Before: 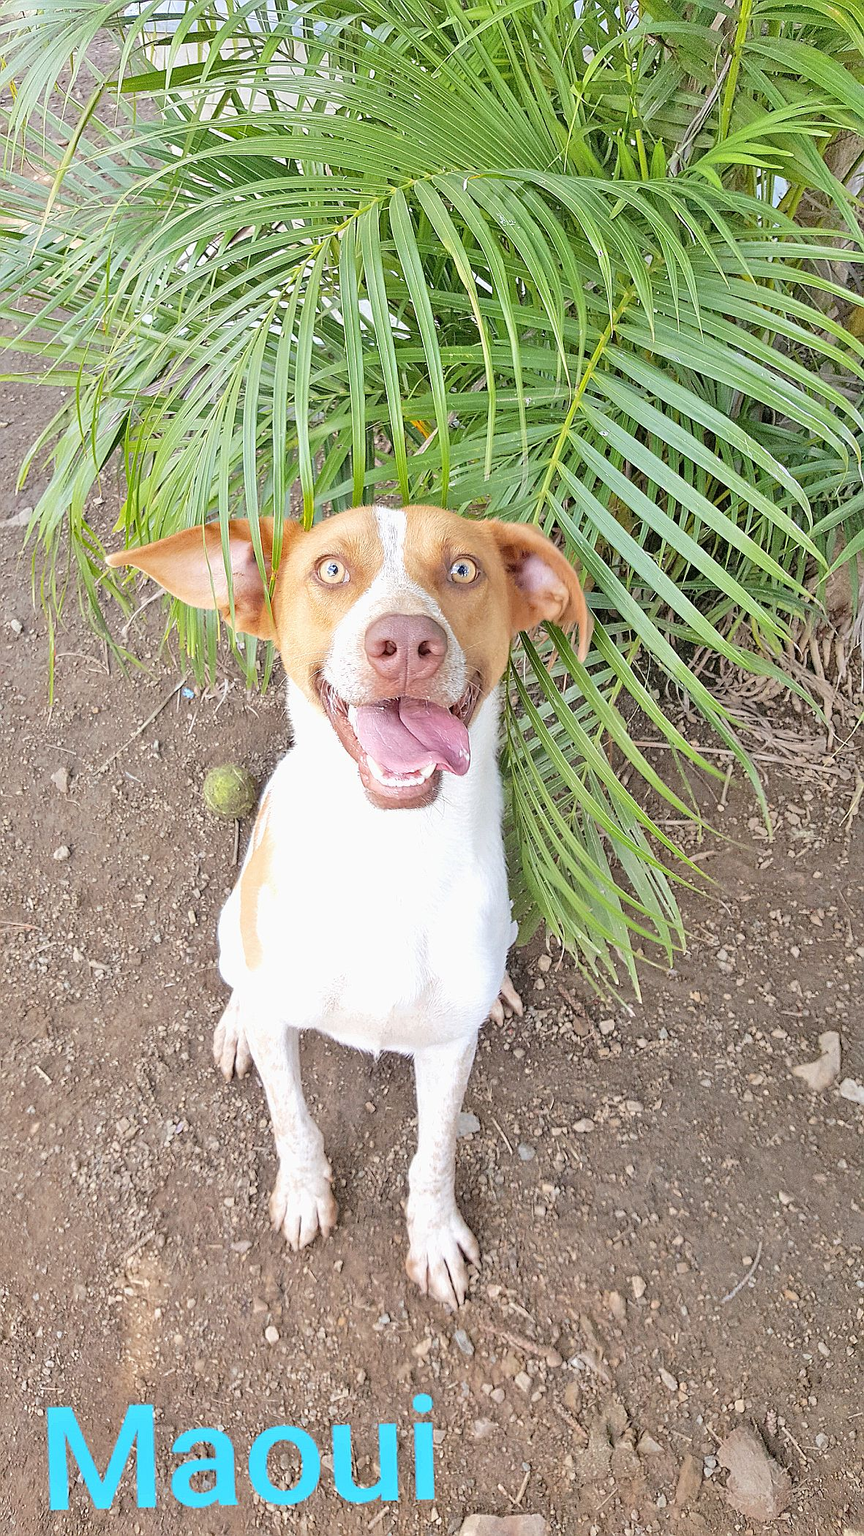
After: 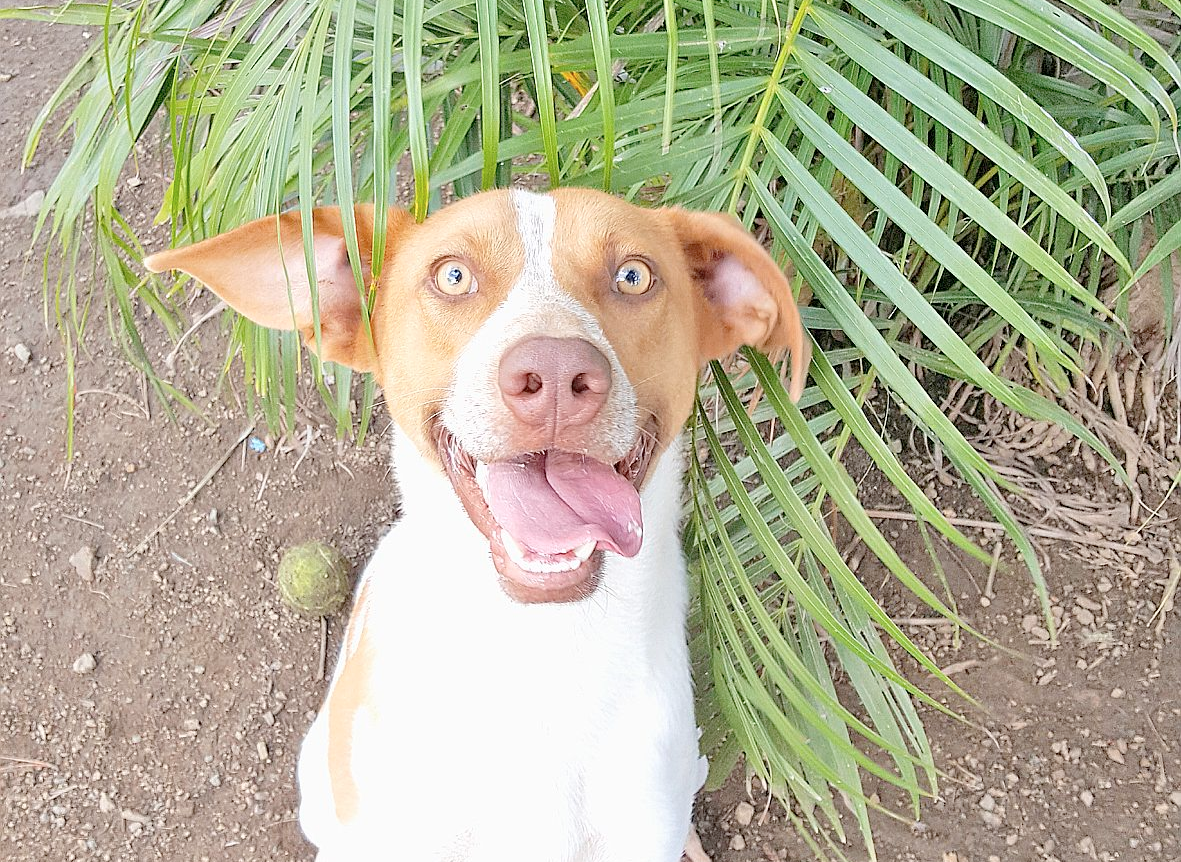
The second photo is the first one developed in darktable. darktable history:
crop and rotate: top 23.979%, bottom 34.935%
